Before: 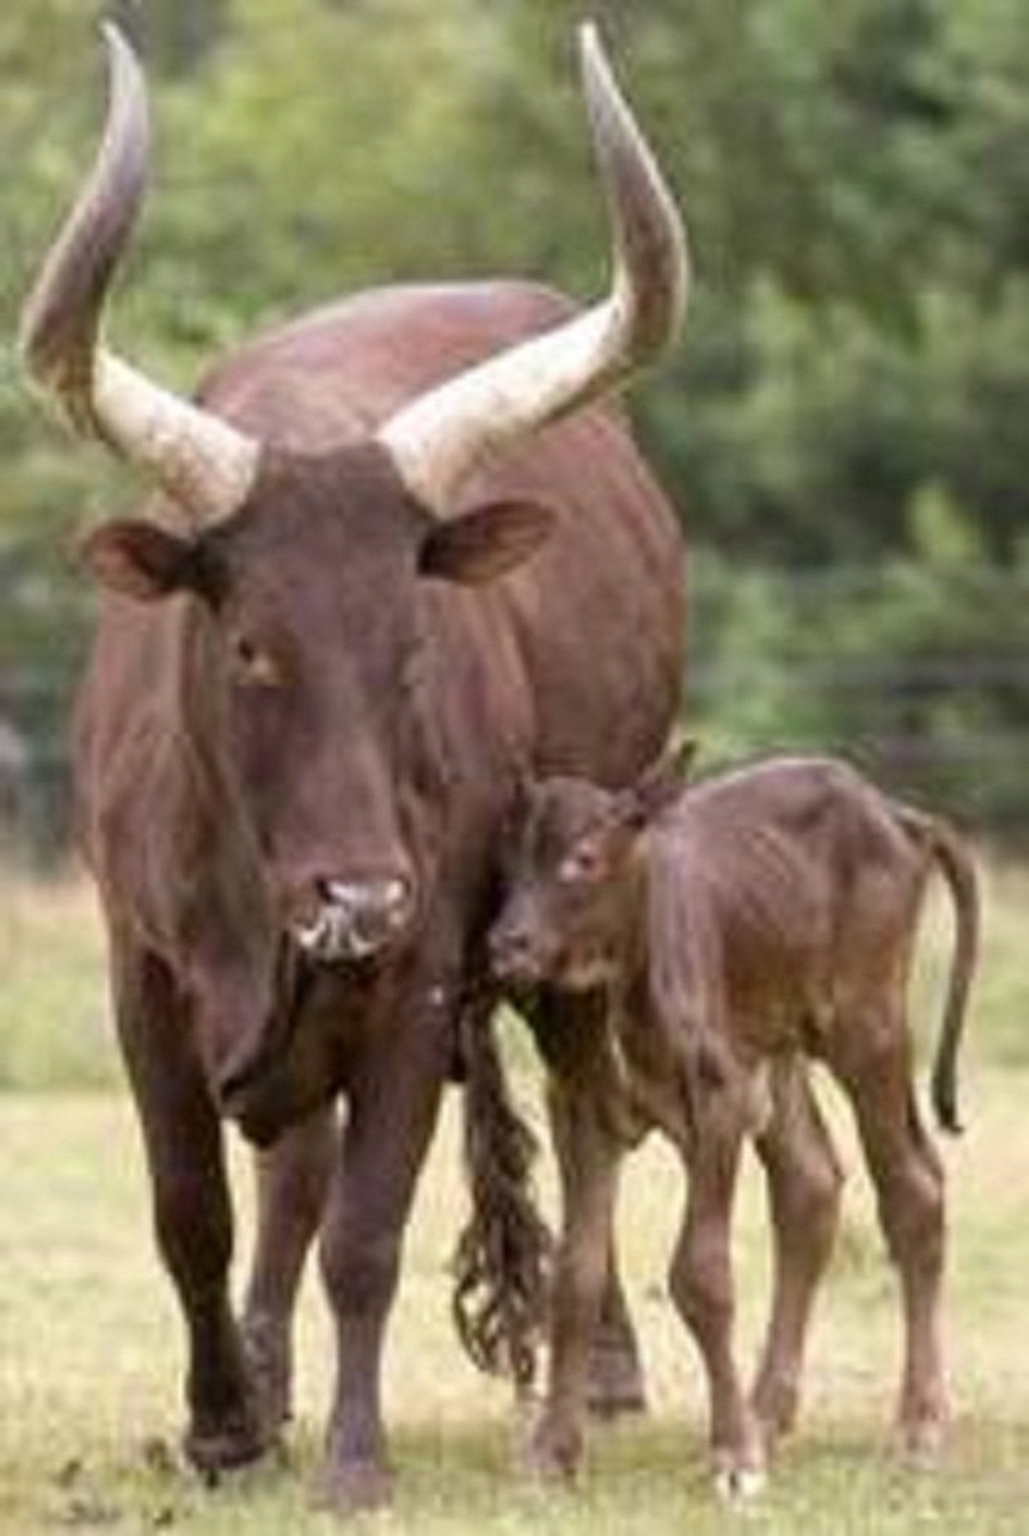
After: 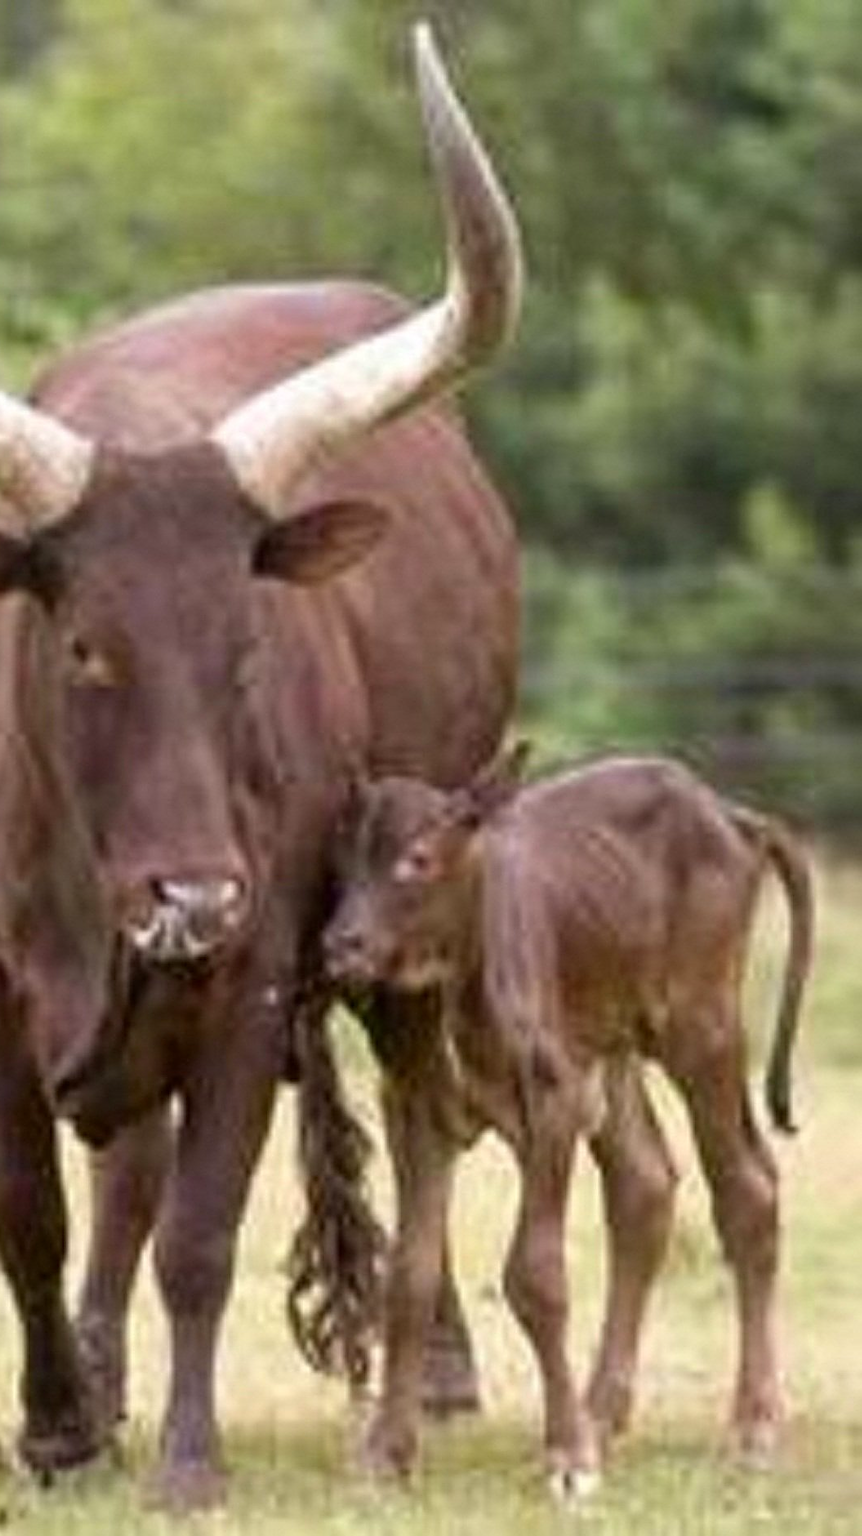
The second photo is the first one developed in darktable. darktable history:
sharpen: on, module defaults
contrast brightness saturation: saturation 0.1
crop: left 16.145%
white balance: emerald 1
